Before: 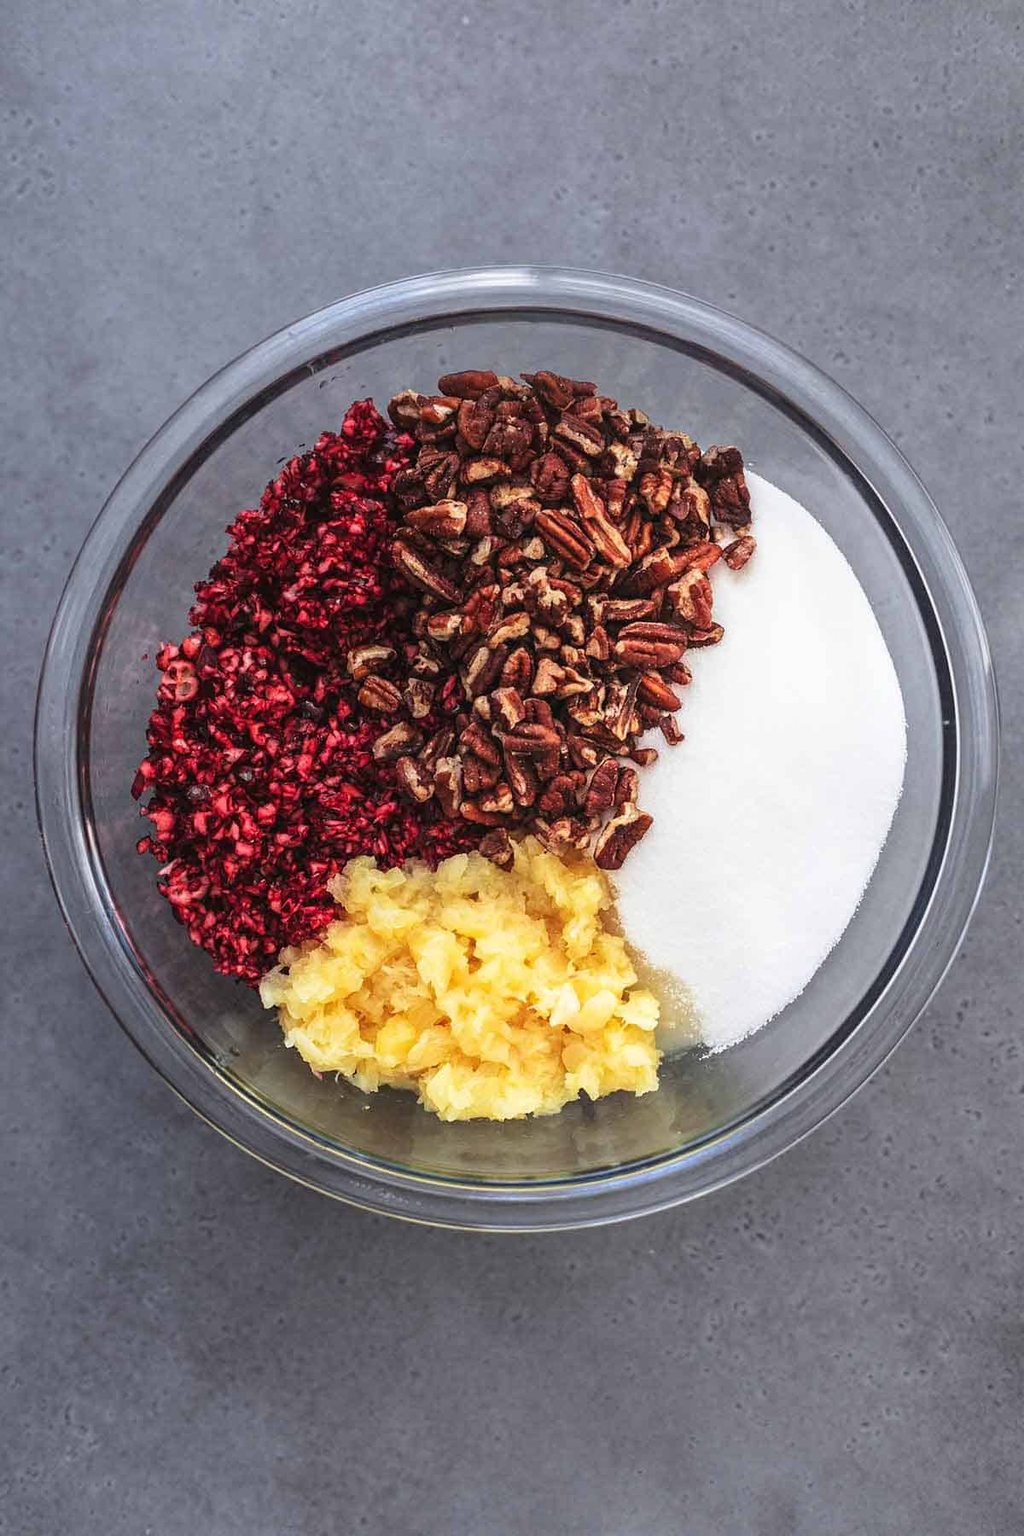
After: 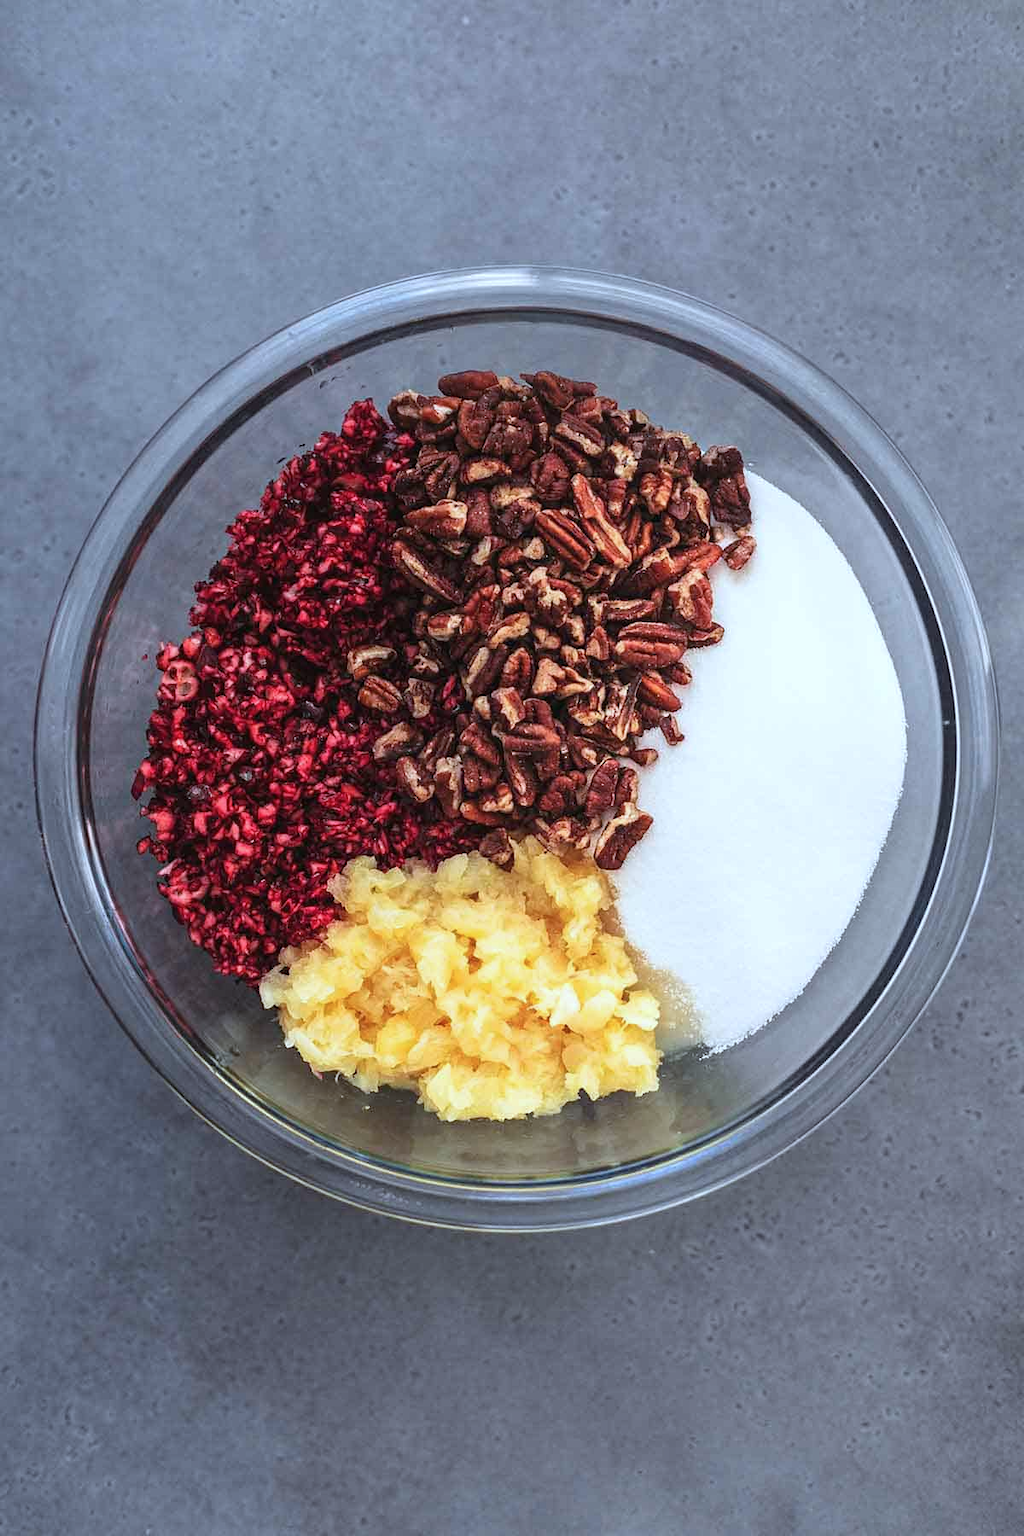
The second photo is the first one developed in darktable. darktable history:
color correction: highlights a* -3.84, highlights b* -10.92
